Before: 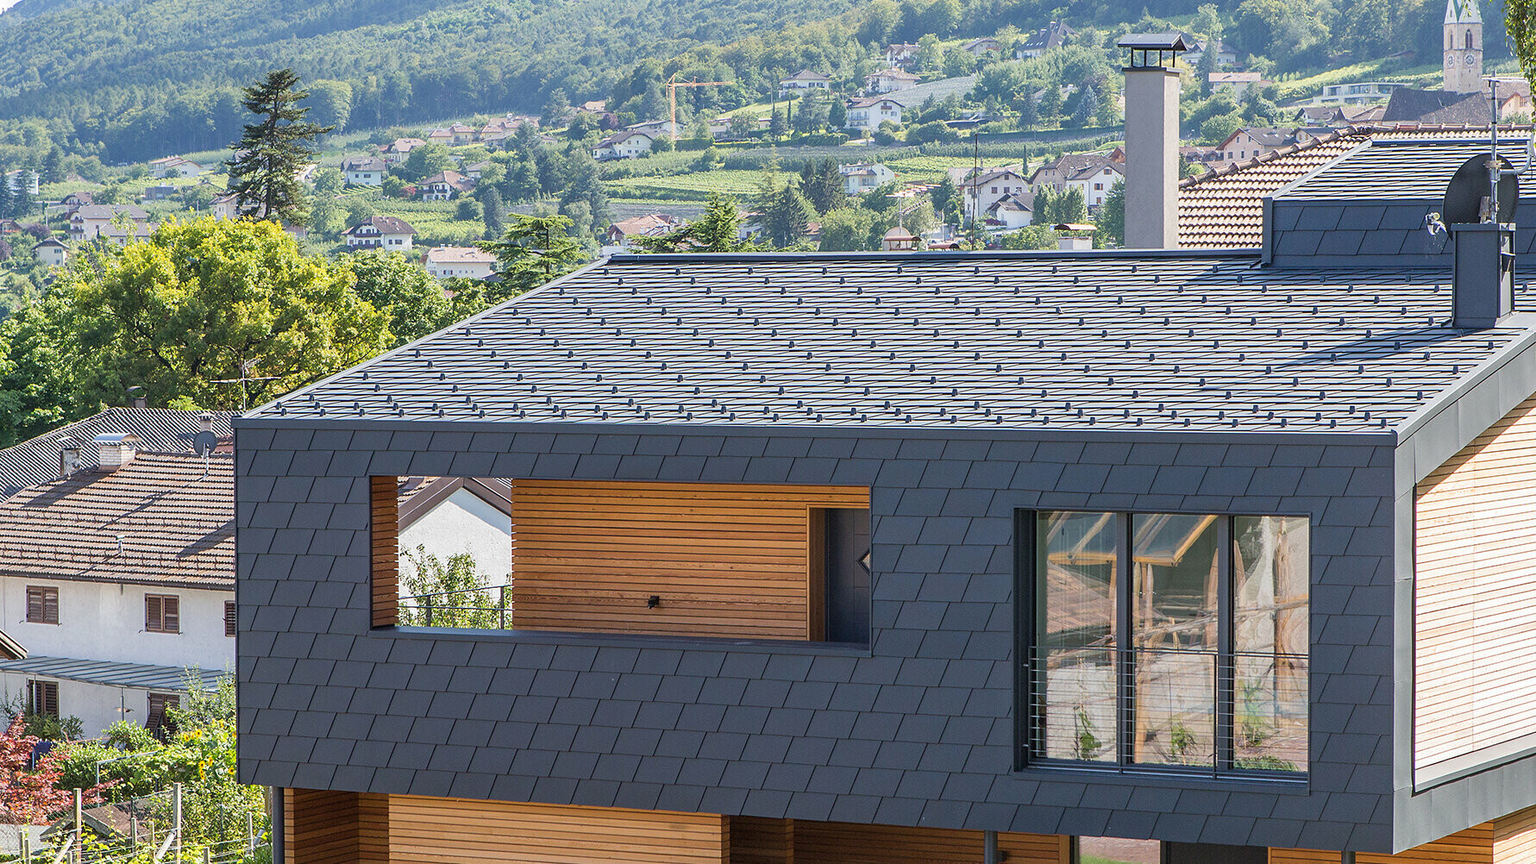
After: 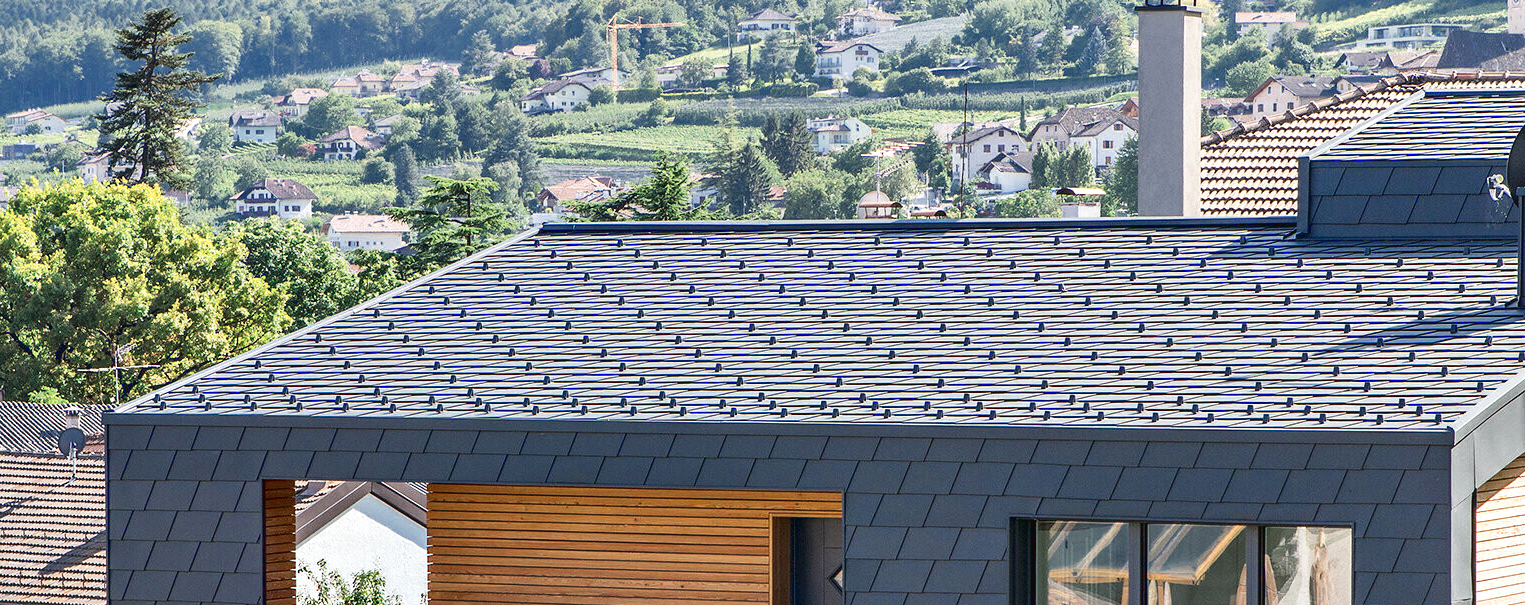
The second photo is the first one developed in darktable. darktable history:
tone curve: curves: ch0 [(0, 0.028) (0.138, 0.156) (0.468, 0.516) (0.754, 0.823) (1, 1)], color space Lab, linked channels, preserve colors none
color zones: curves: ch0 [(0, 0.5) (0.125, 0.4) (0.25, 0.5) (0.375, 0.4) (0.5, 0.4) (0.625, 0.35) (0.75, 0.35) (0.875, 0.5)]; ch1 [(0, 0.35) (0.125, 0.45) (0.25, 0.35) (0.375, 0.35) (0.5, 0.35) (0.625, 0.35) (0.75, 0.45) (0.875, 0.35)]; ch2 [(0, 0.6) (0.125, 0.5) (0.25, 0.5) (0.375, 0.6) (0.5, 0.6) (0.625, 0.5) (0.75, 0.5) (0.875, 0.5)]
crop and rotate: left 9.345%, top 7.22%, right 4.982%, bottom 32.331%
contrast equalizer: octaves 7, y [[0.528, 0.548, 0.563, 0.562, 0.546, 0.526], [0.55 ×6], [0 ×6], [0 ×6], [0 ×6]]
